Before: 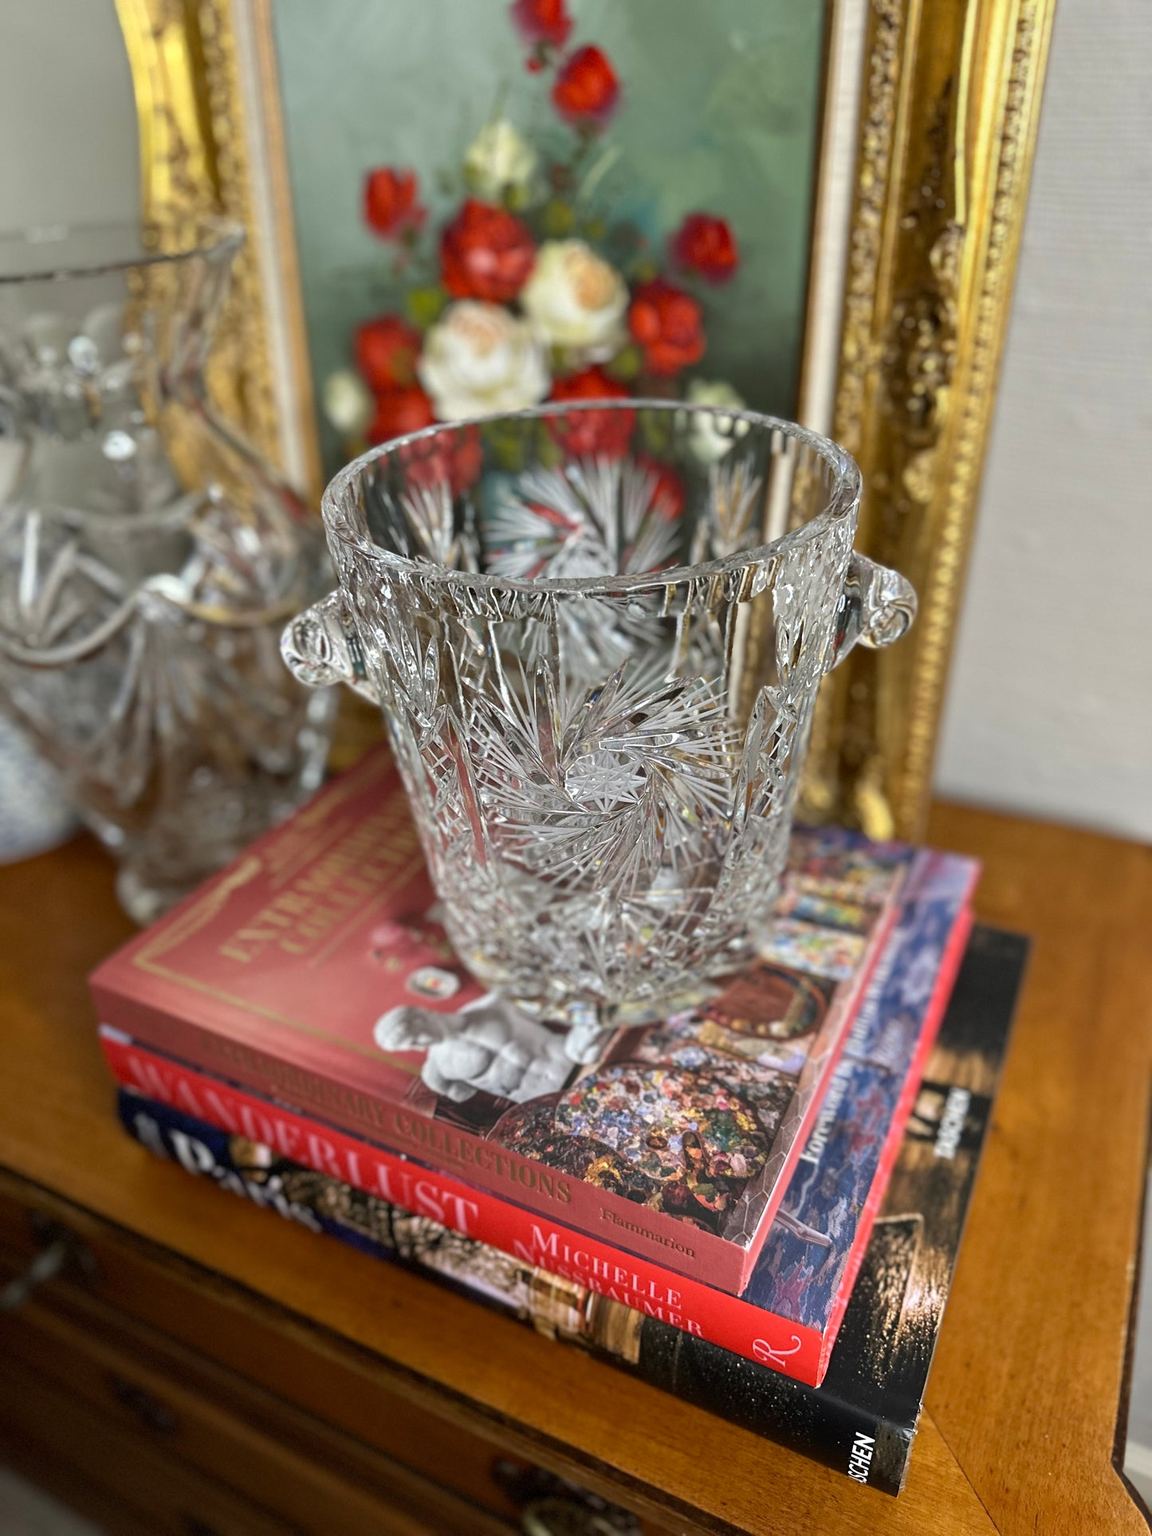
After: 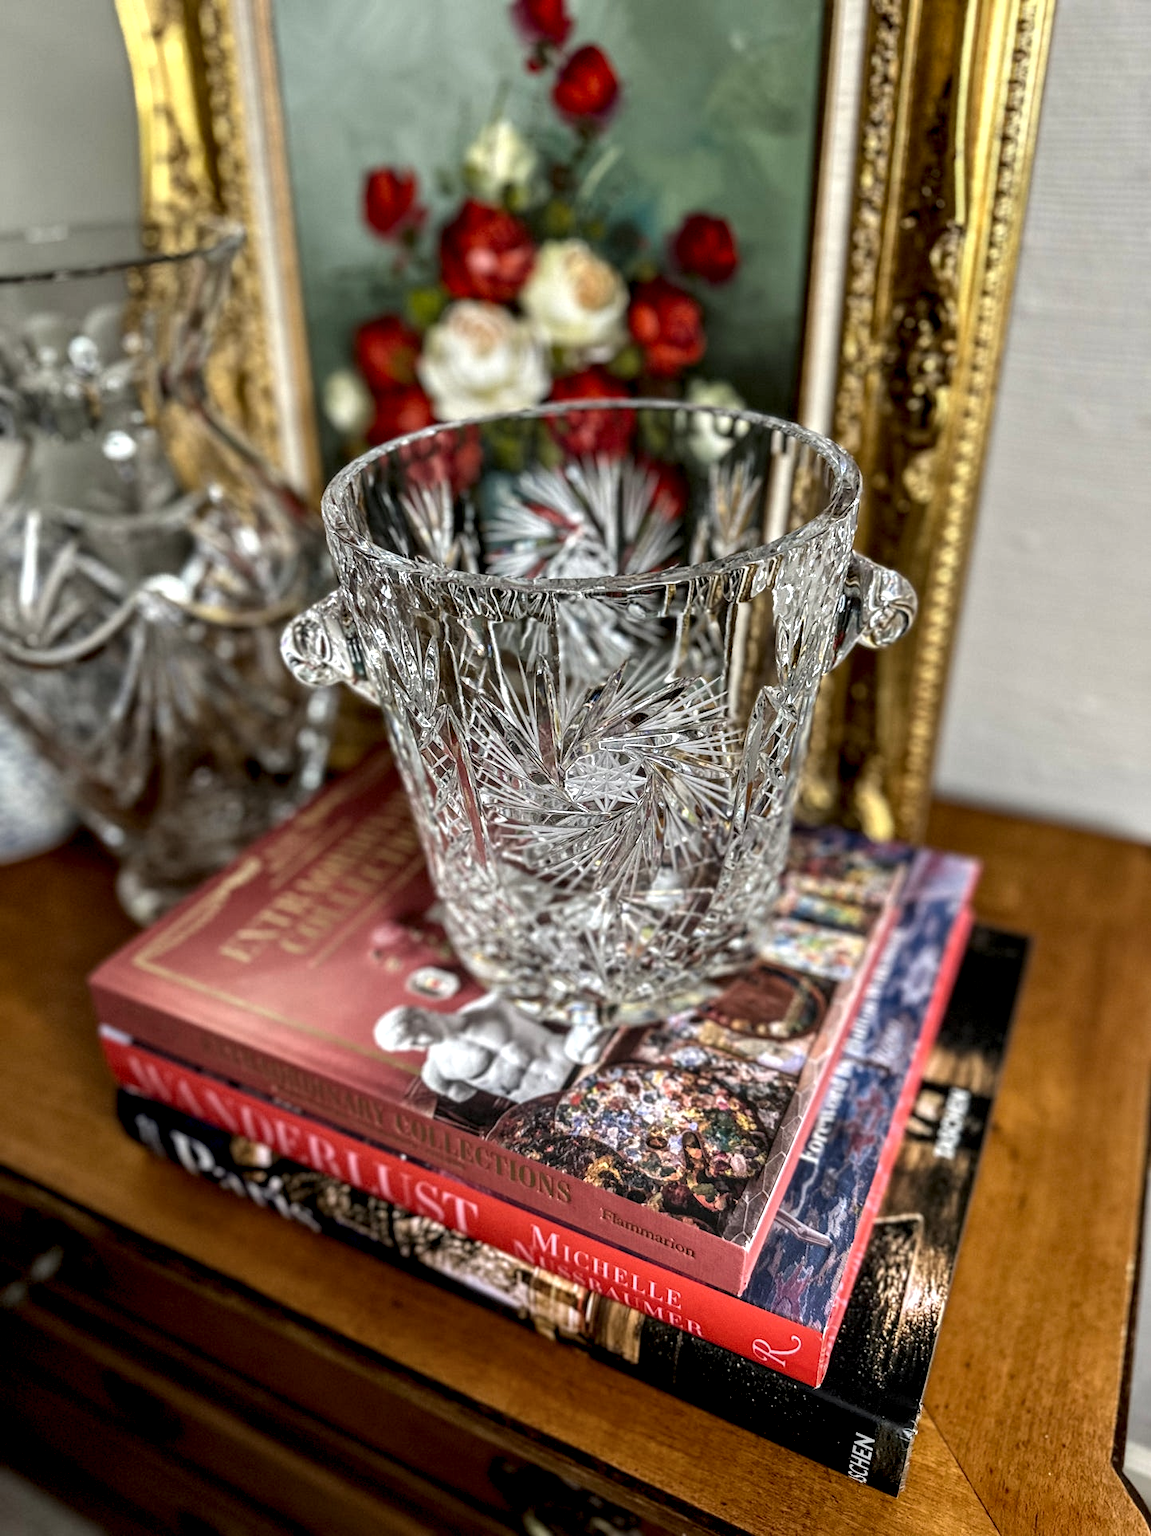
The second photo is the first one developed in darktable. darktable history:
local contrast: highlights 16%, detail 186%
exposure: exposure -0.174 EV, compensate exposure bias true, compensate highlight preservation false
